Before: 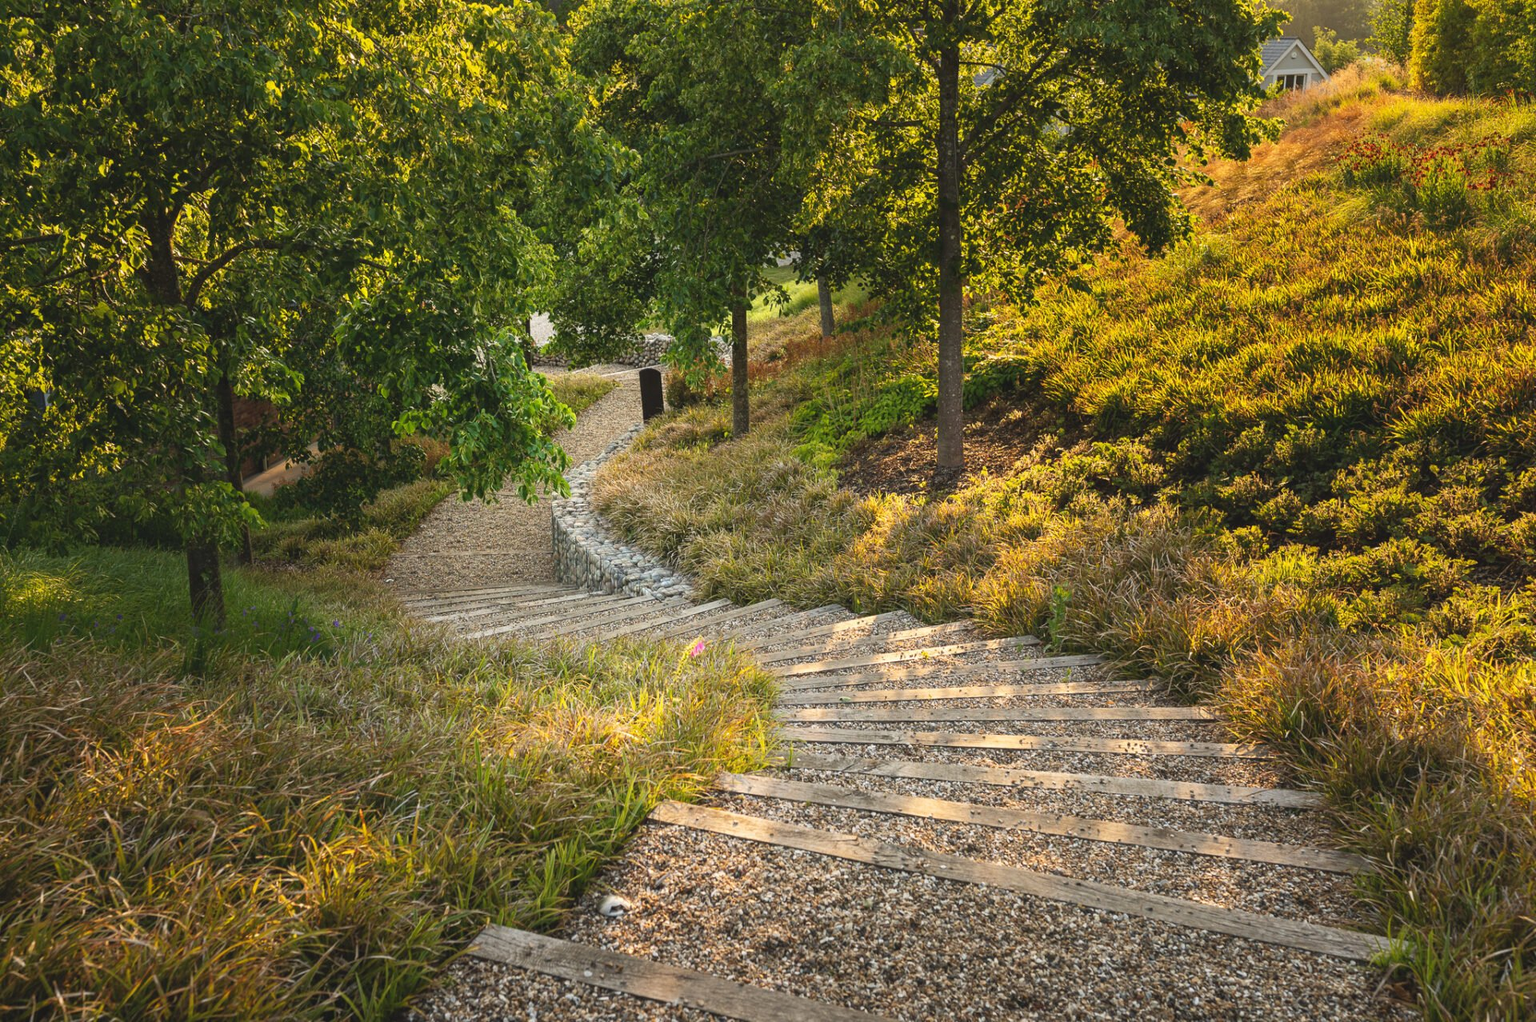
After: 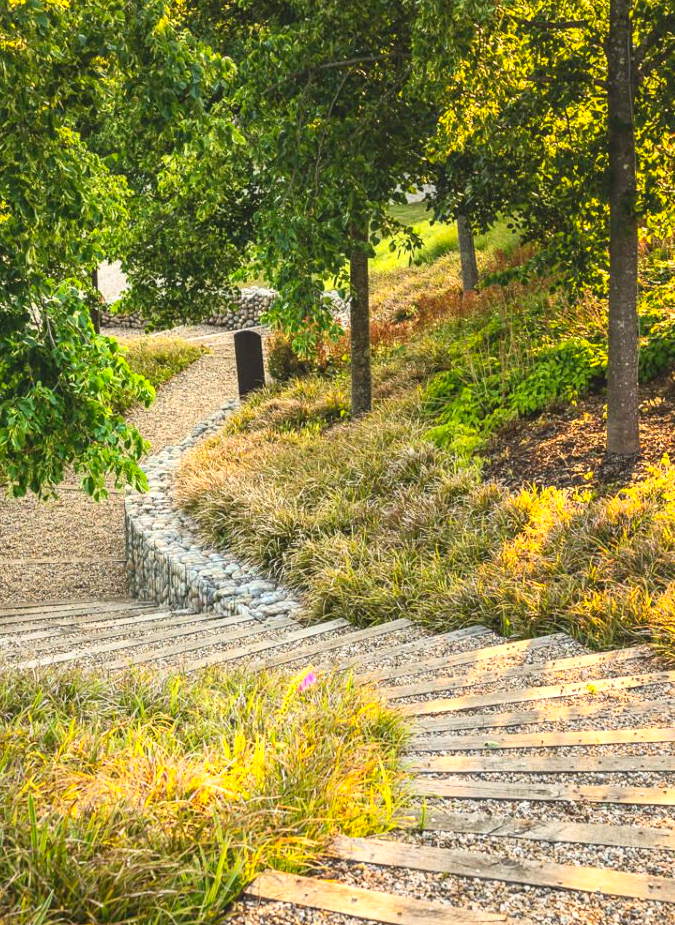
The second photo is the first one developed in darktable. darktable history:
local contrast: on, module defaults
crop and rotate: left 29.476%, top 10.214%, right 35.32%, bottom 17.333%
contrast brightness saturation: contrast 0.24, brightness 0.26, saturation 0.39
